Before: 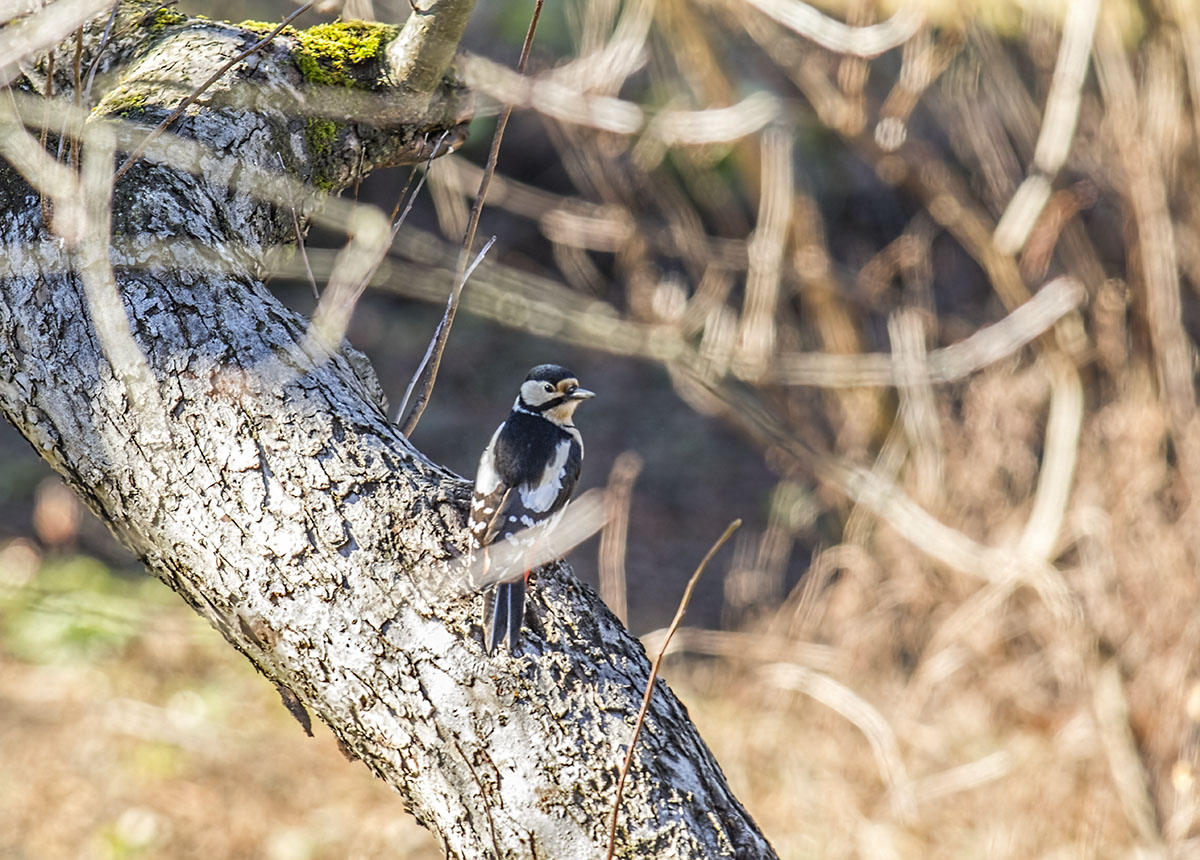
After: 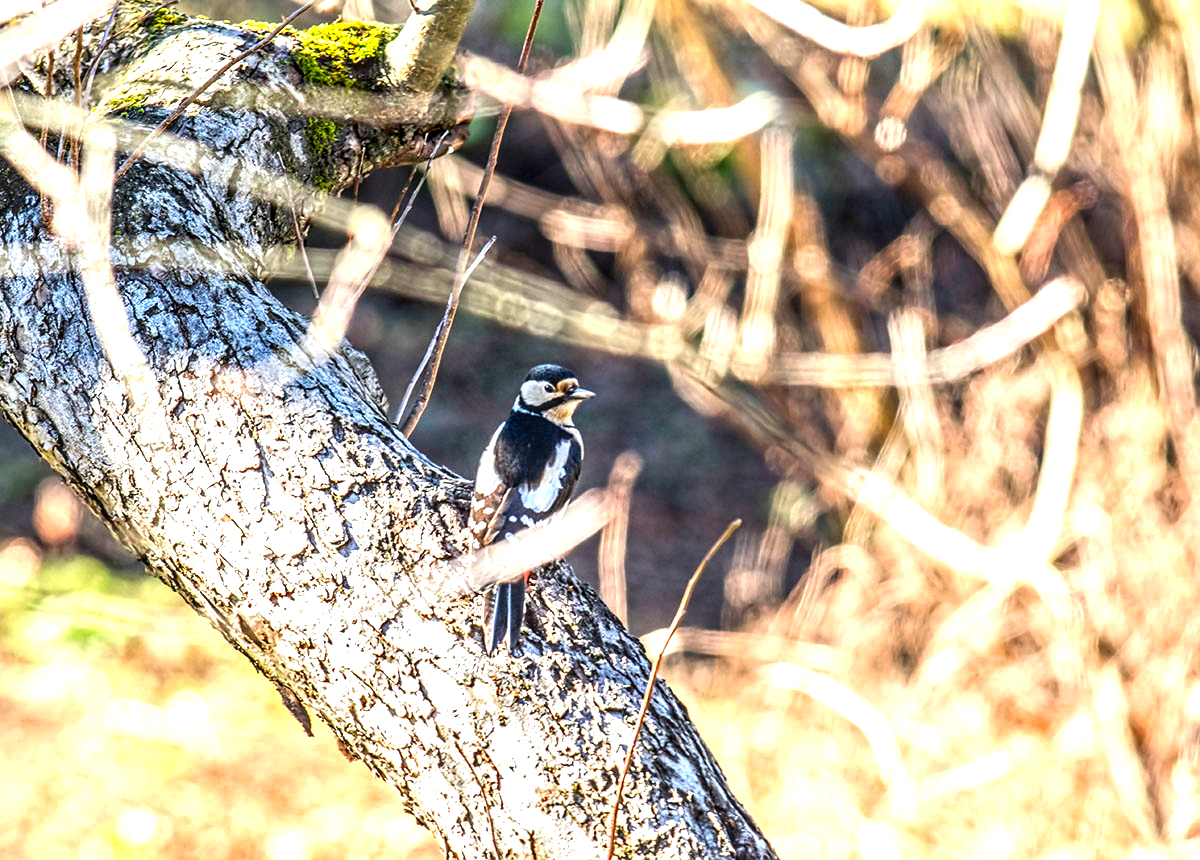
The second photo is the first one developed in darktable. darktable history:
exposure: exposure 0.492 EV, compensate highlight preservation false
tone equalizer: -8 EV -0.394 EV, -7 EV -0.406 EV, -6 EV -0.329 EV, -5 EV -0.185 EV, -3 EV 0.239 EV, -2 EV 0.34 EV, -1 EV 0.397 EV, +0 EV 0.442 EV
contrast brightness saturation: contrast 0.118, brightness -0.12, saturation 0.2
local contrast: detail 130%
